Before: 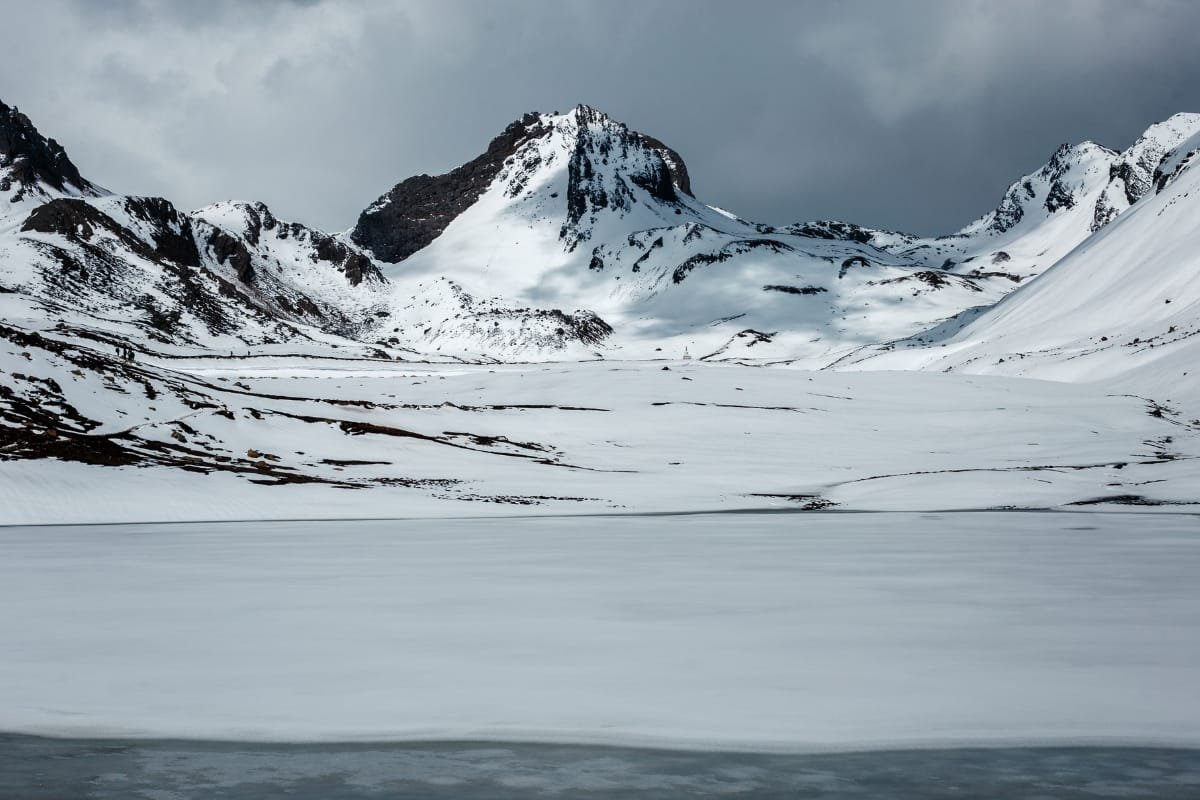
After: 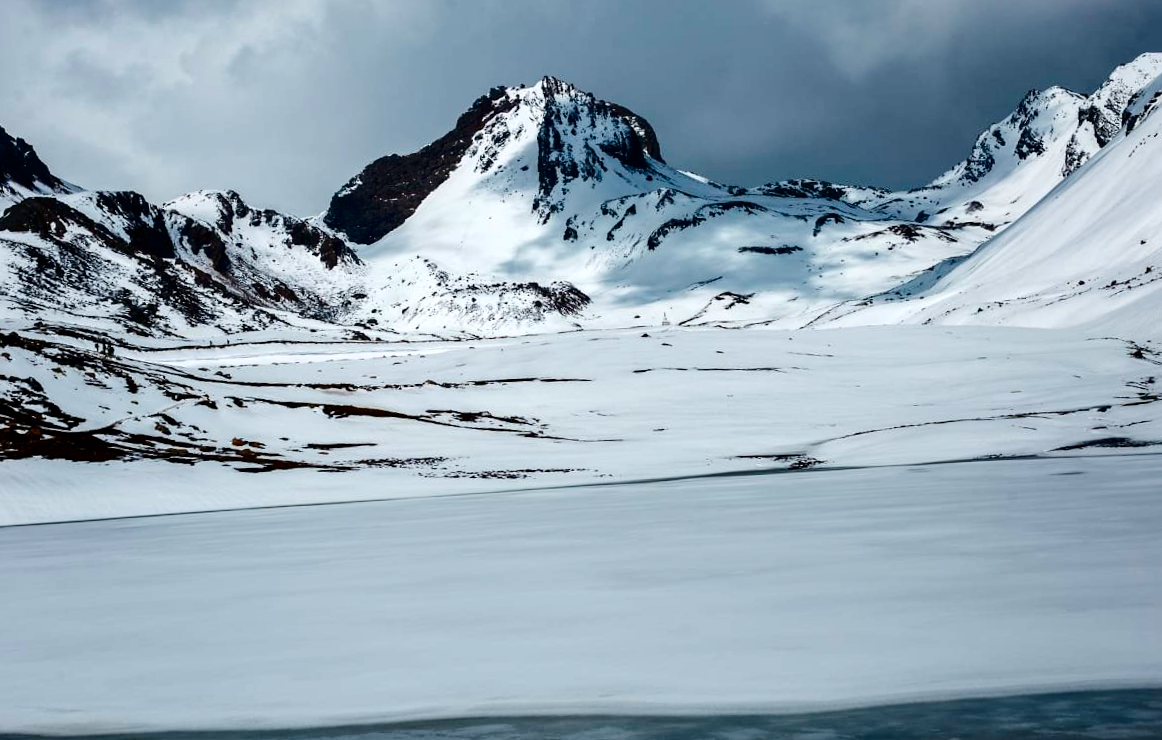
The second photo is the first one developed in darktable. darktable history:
contrast brightness saturation: contrast 0.19, brightness -0.24, saturation 0.11
color balance rgb: perceptual saturation grading › global saturation 25%, perceptual brilliance grading › mid-tones 10%, perceptual brilliance grading › shadows 15%, global vibrance 20%
exposure: exposure 0.131 EV, compensate highlight preservation false
rotate and perspective: rotation -3°, crop left 0.031, crop right 0.968, crop top 0.07, crop bottom 0.93
